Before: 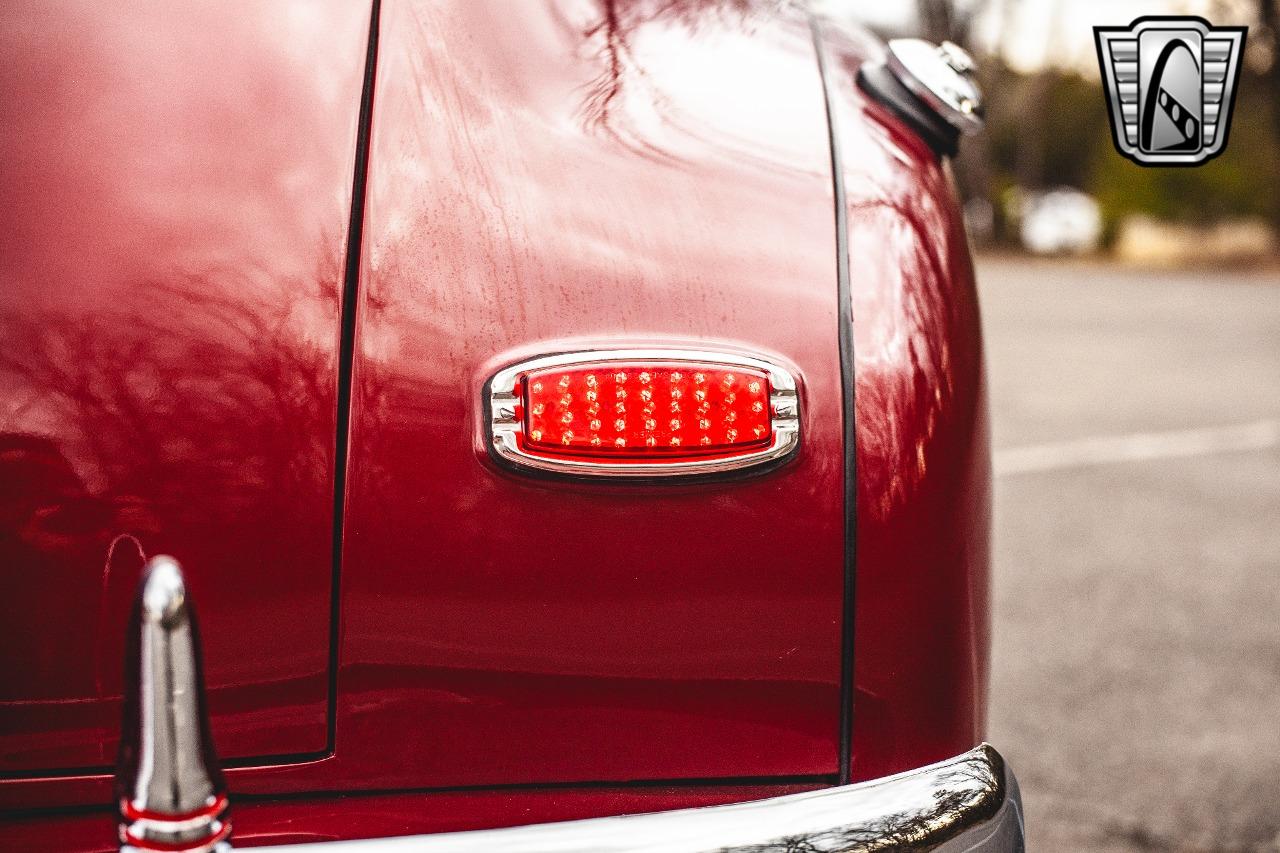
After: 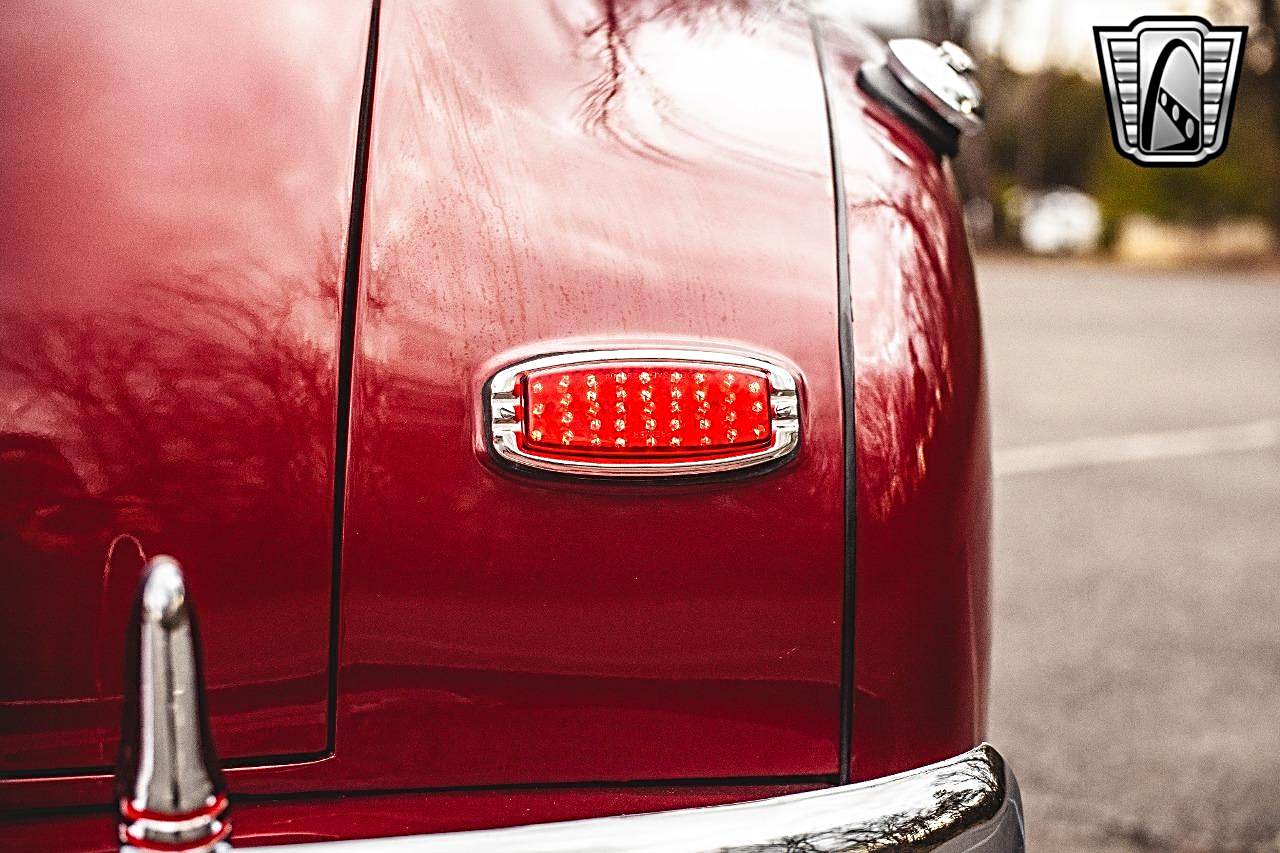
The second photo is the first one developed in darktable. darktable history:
sharpen: radius 3.079
